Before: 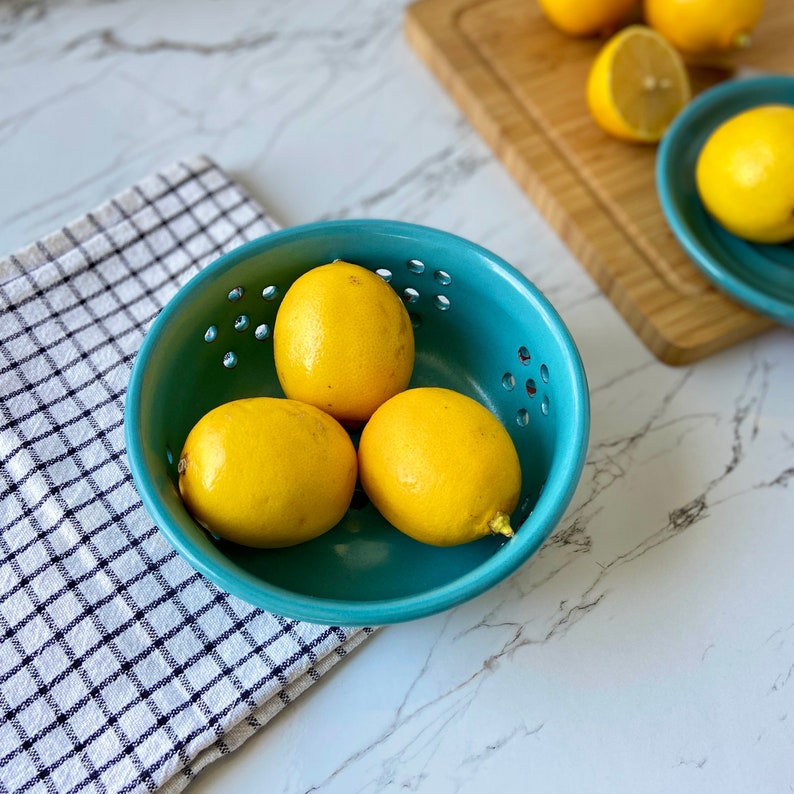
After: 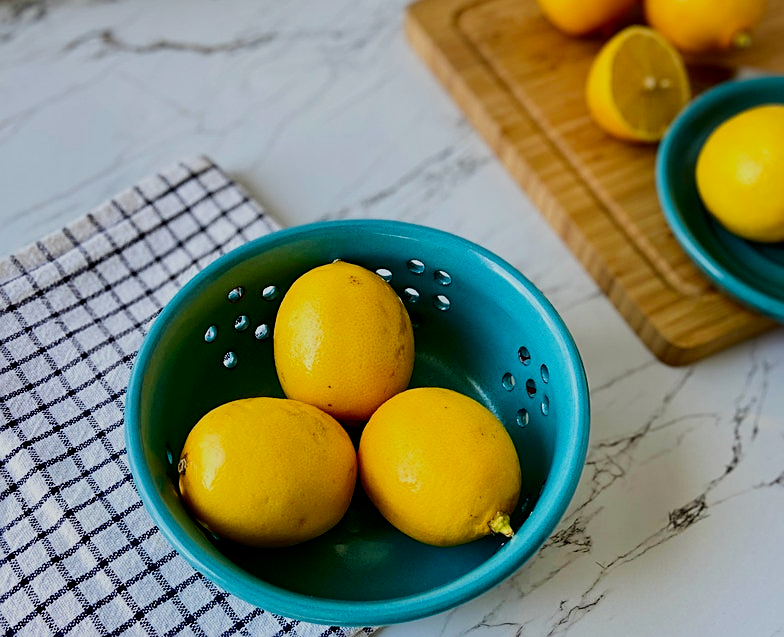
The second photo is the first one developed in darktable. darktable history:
filmic rgb: black relative exposure -6.95 EV, white relative exposure 5.67 EV, hardness 2.85
crop: bottom 19.726%
sharpen: on, module defaults
contrast brightness saturation: contrast 0.192, brightness -0.103, saturation 0.21
